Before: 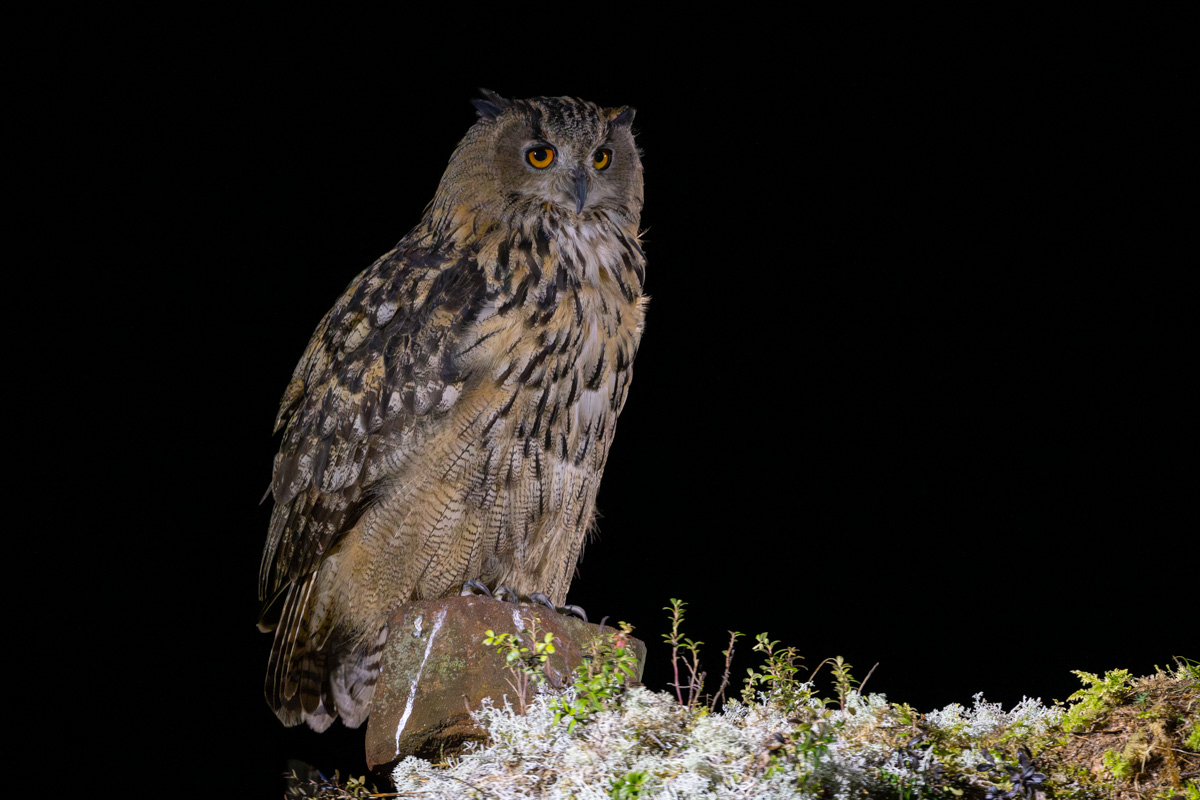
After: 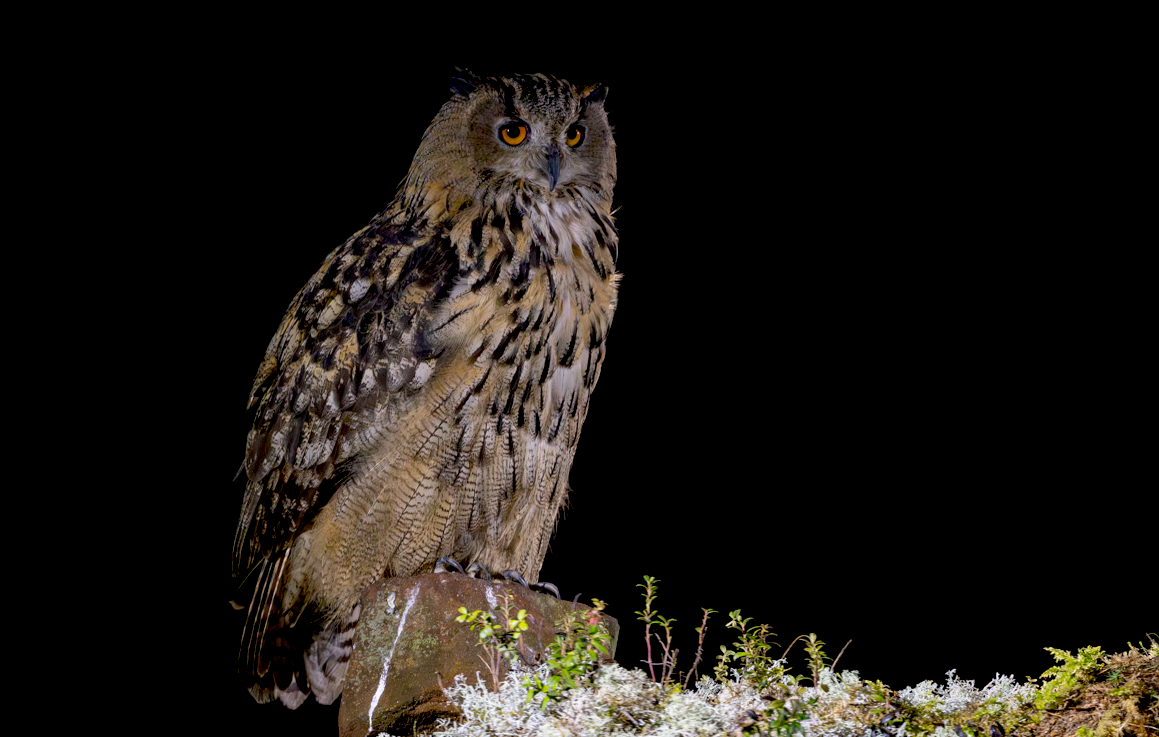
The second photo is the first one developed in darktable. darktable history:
crop: left 2.309%, top 2.966%, right 1.041%, bottom 4.822%
exposure: black level correction 0.017, exposure -0.008 EV, compensate highlight preservation false
